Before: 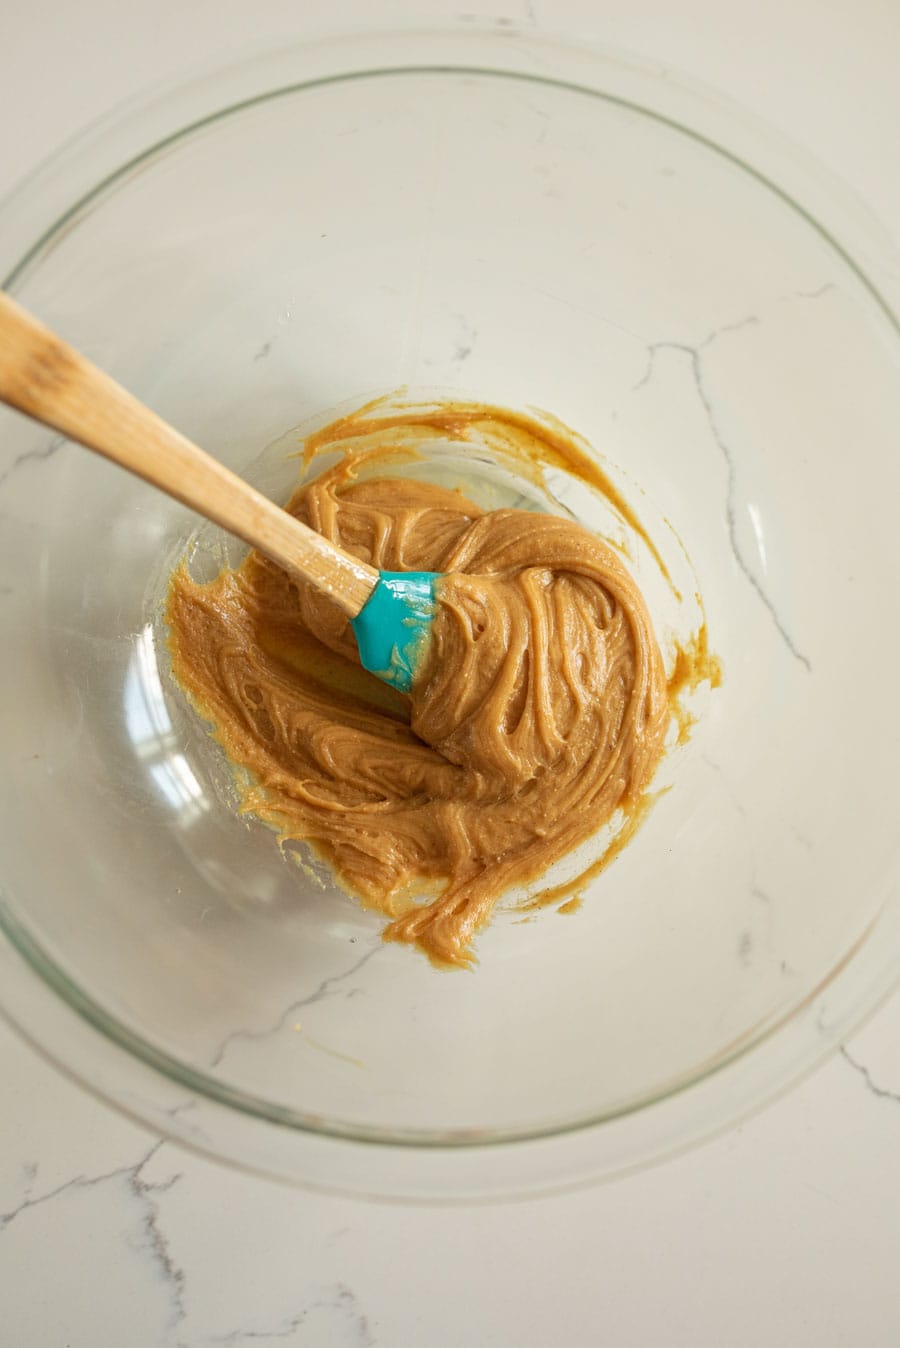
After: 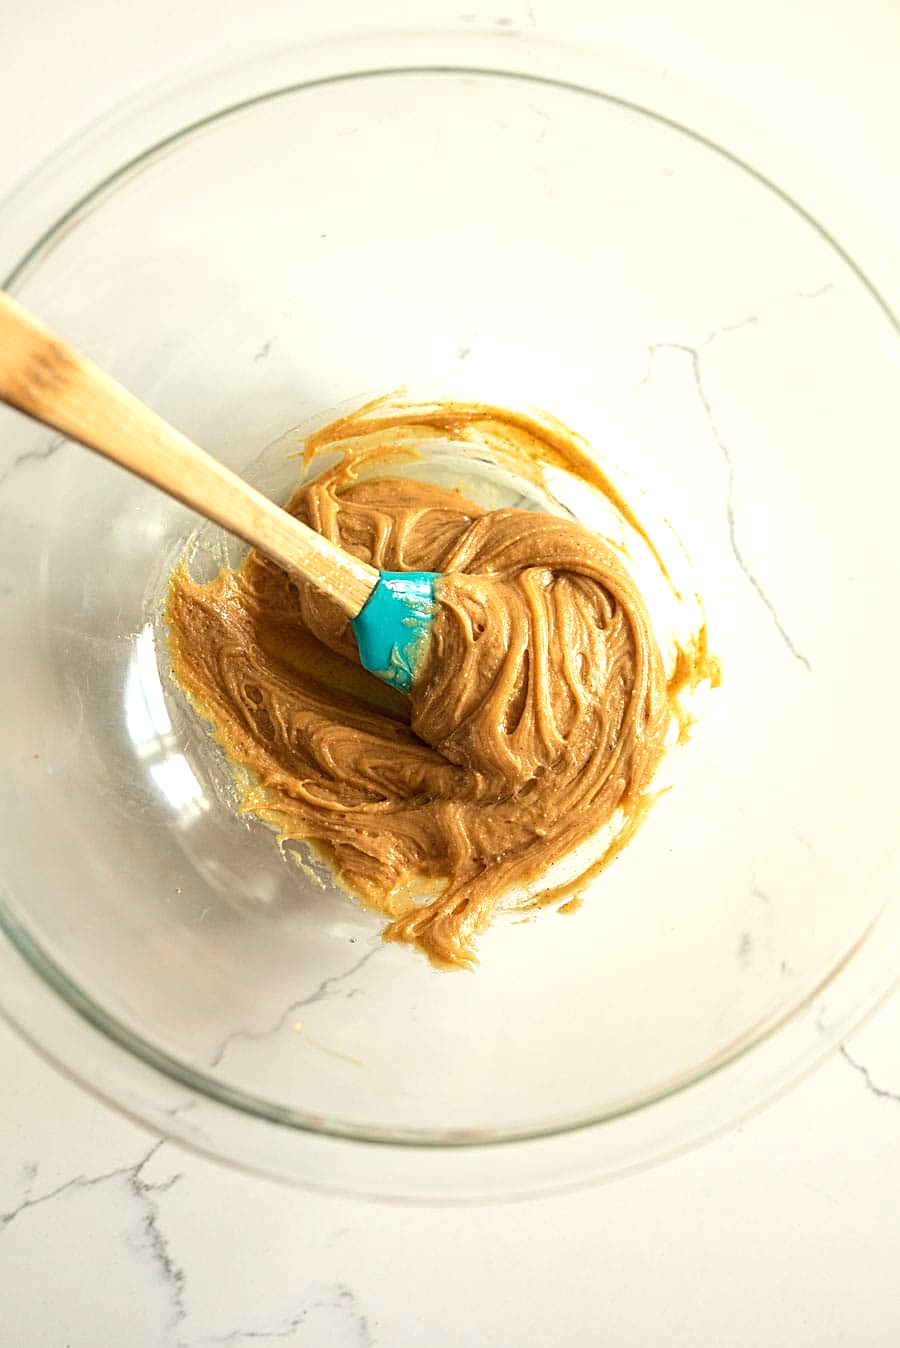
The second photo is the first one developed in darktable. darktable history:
sharpen: on, module defaults
tone equalizer: -8 EV -0.772 EV, -7 EV -0.714 EV, -6 EV -0.571 EV, -5 EV -0.382 EV, -3 EV 0.401 EV, -2 EV 0.6 EV, -1 EV 0.674 EV, +0 EV 0.746 EV, edges refinement/feathering 500, mask exposure compensation -1.57 EV, preserve details no
